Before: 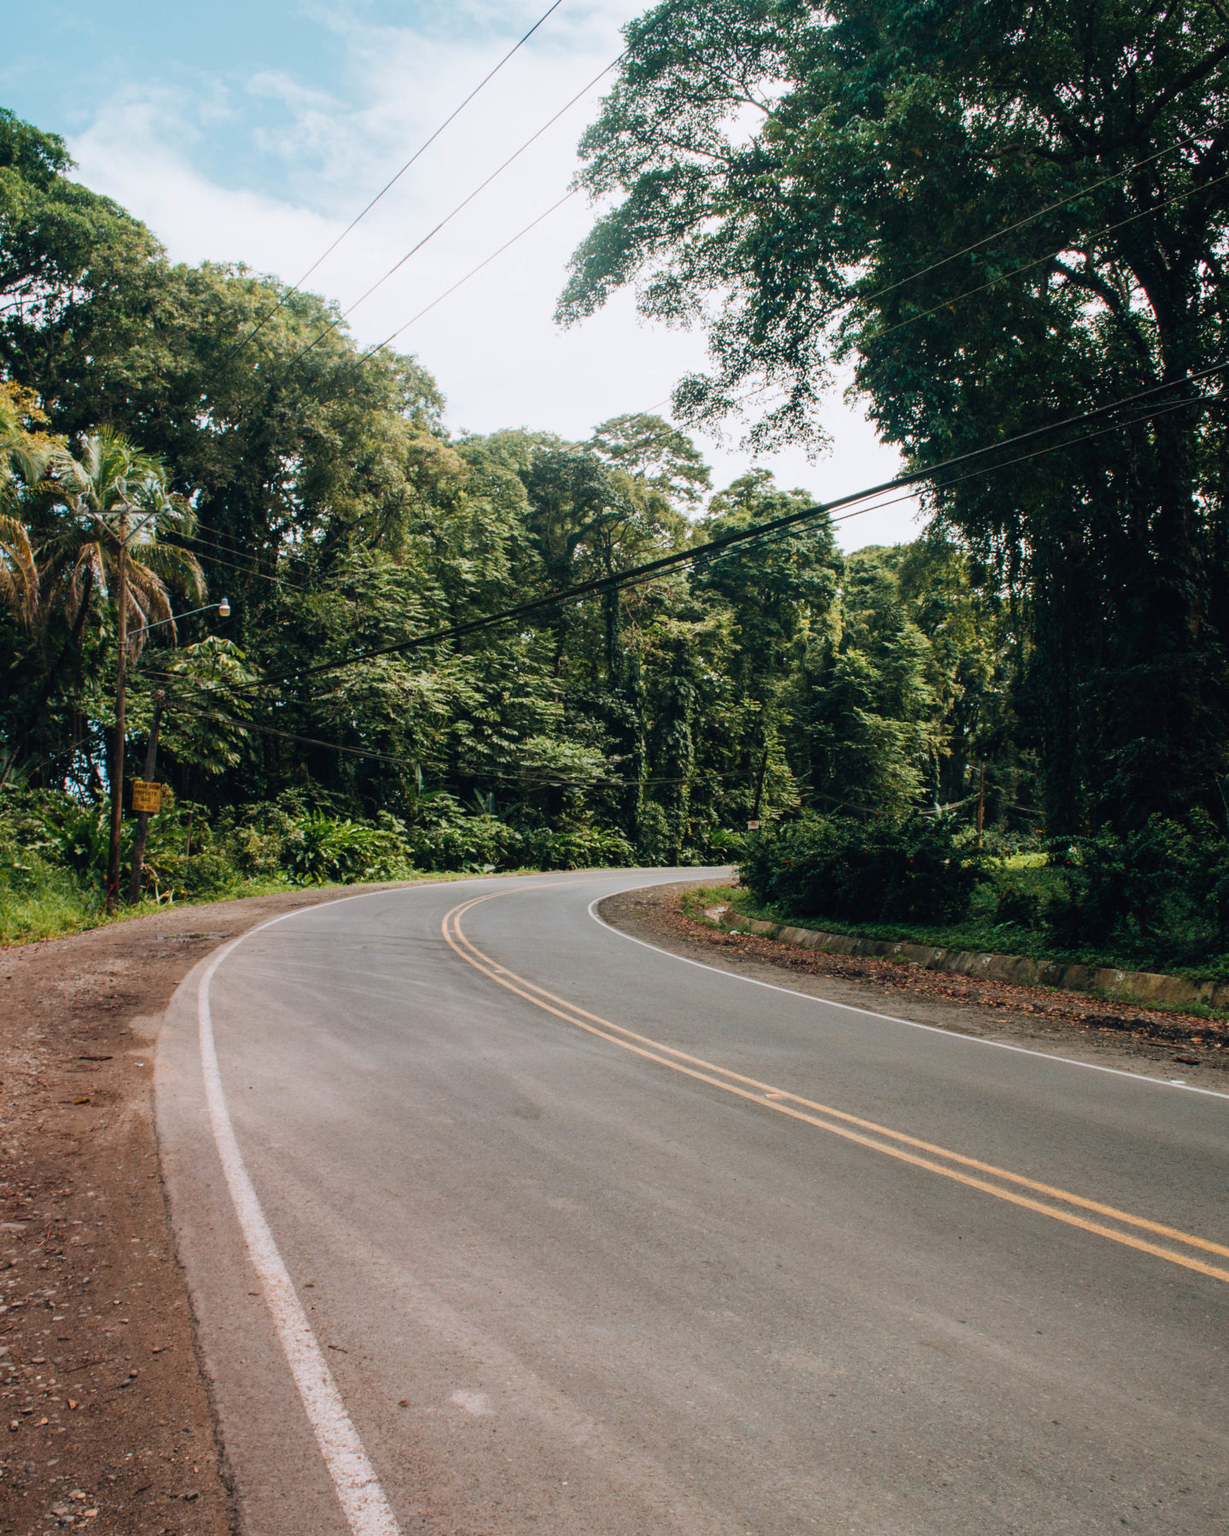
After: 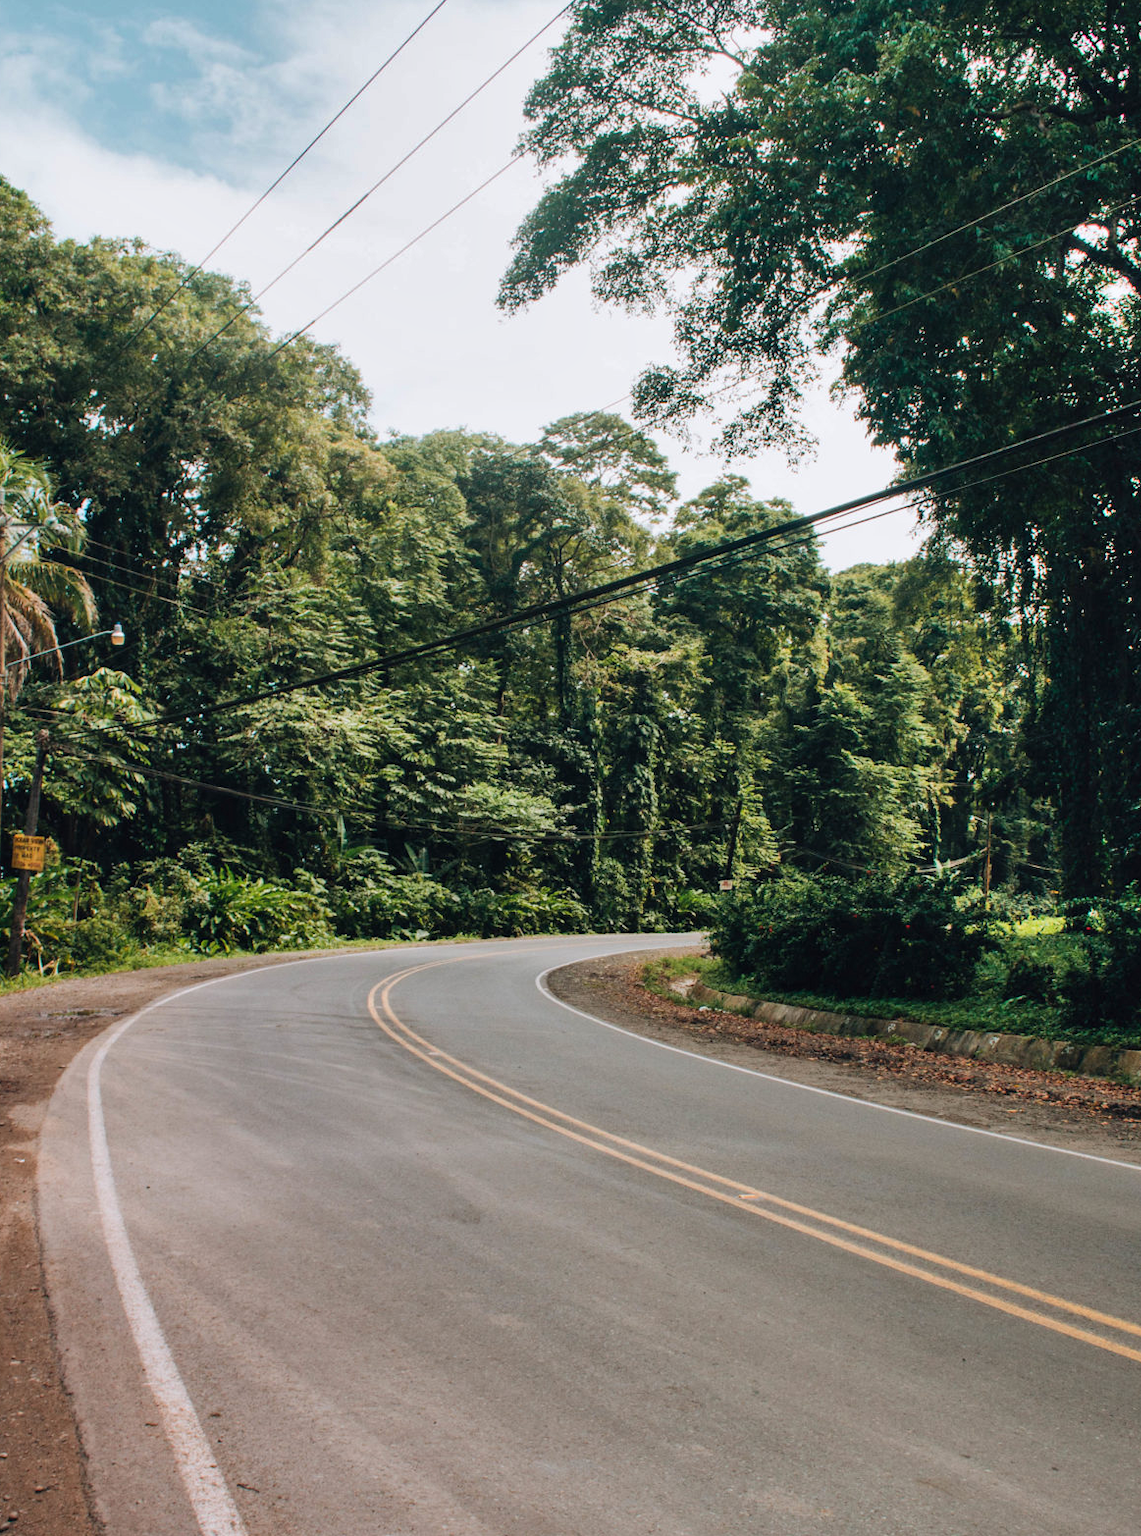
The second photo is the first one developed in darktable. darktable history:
shadows and highlights: soften with gaussian
crop: left 9.962%, top 3.639%, right 9.211%, bottom 9.404%
